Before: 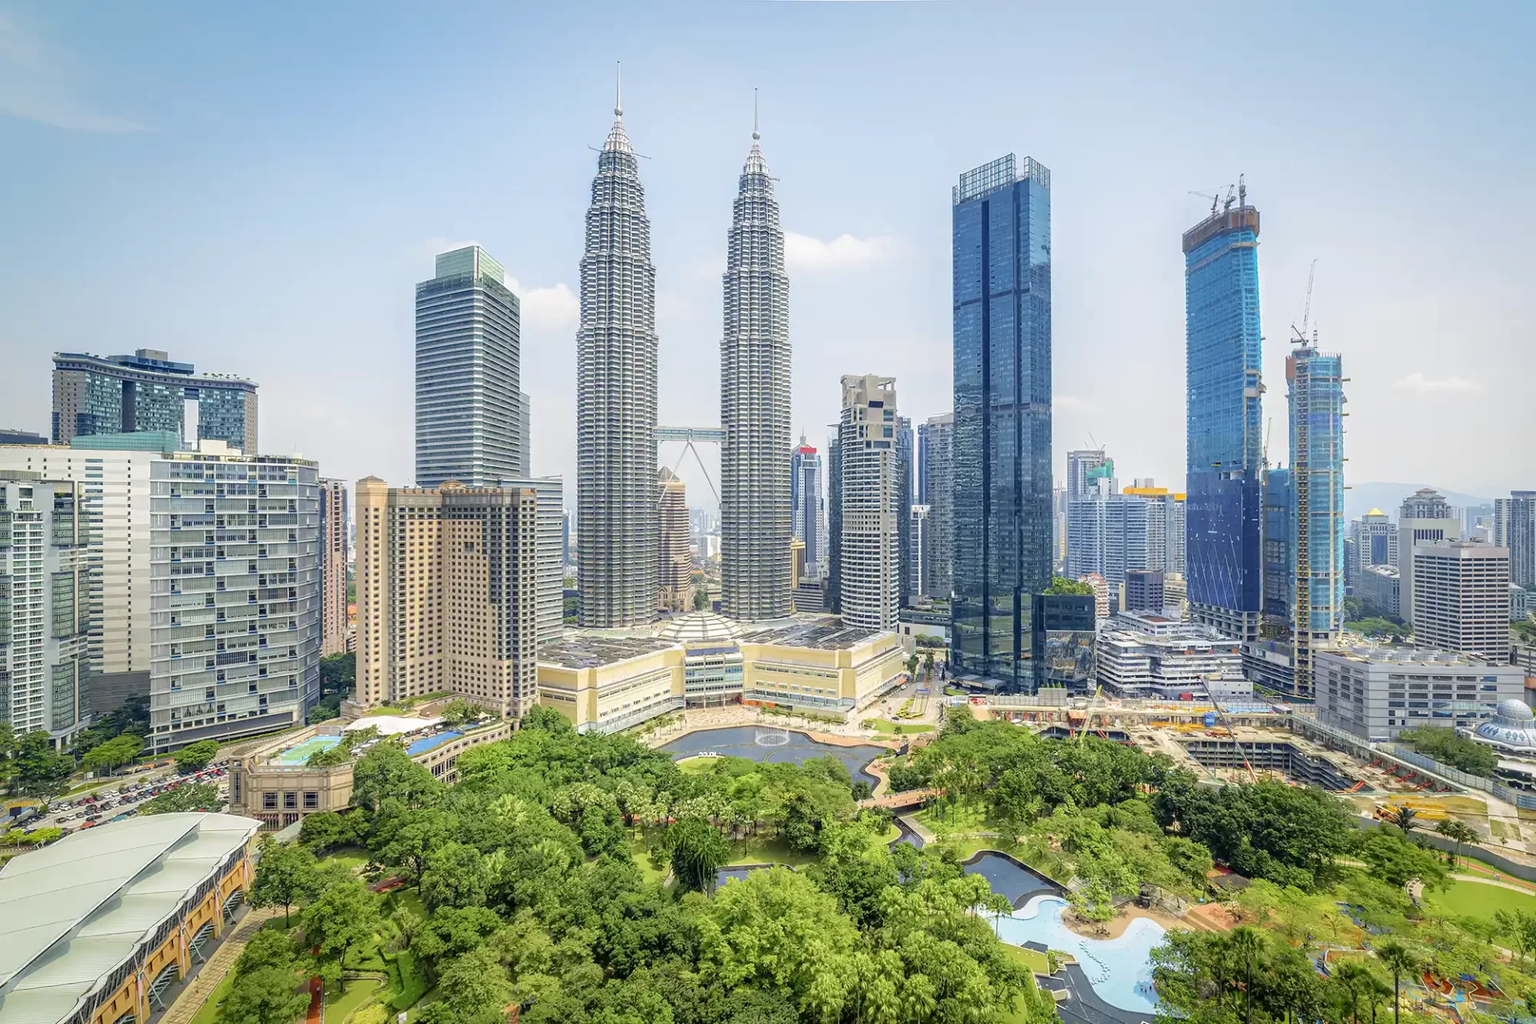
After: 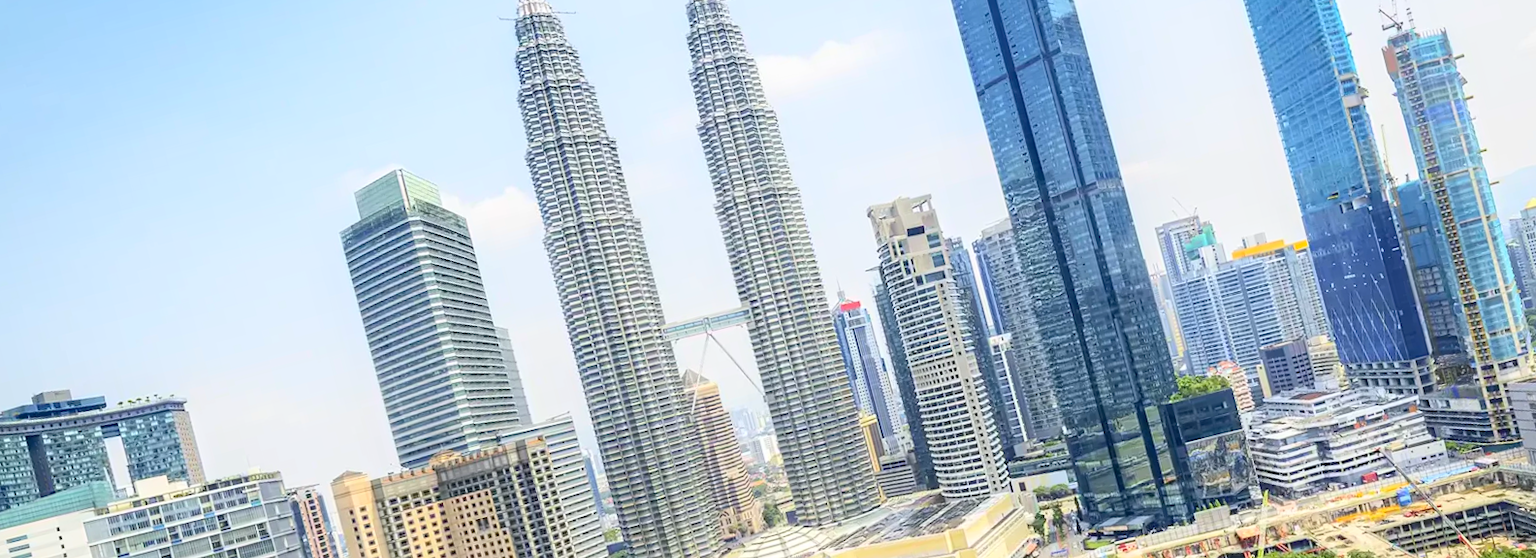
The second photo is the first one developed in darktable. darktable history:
rotate and perspective: rotation -14.8°, crop left 0.1, crop right 0.903, crop top 0.25, crop bottom 0.748
crop: left 1.509%, top 3.452%, right 7.696%, bottom 28.452%
contrast brightness saturation: contrast 0.2, brightness 0.16, saturation 0.22
